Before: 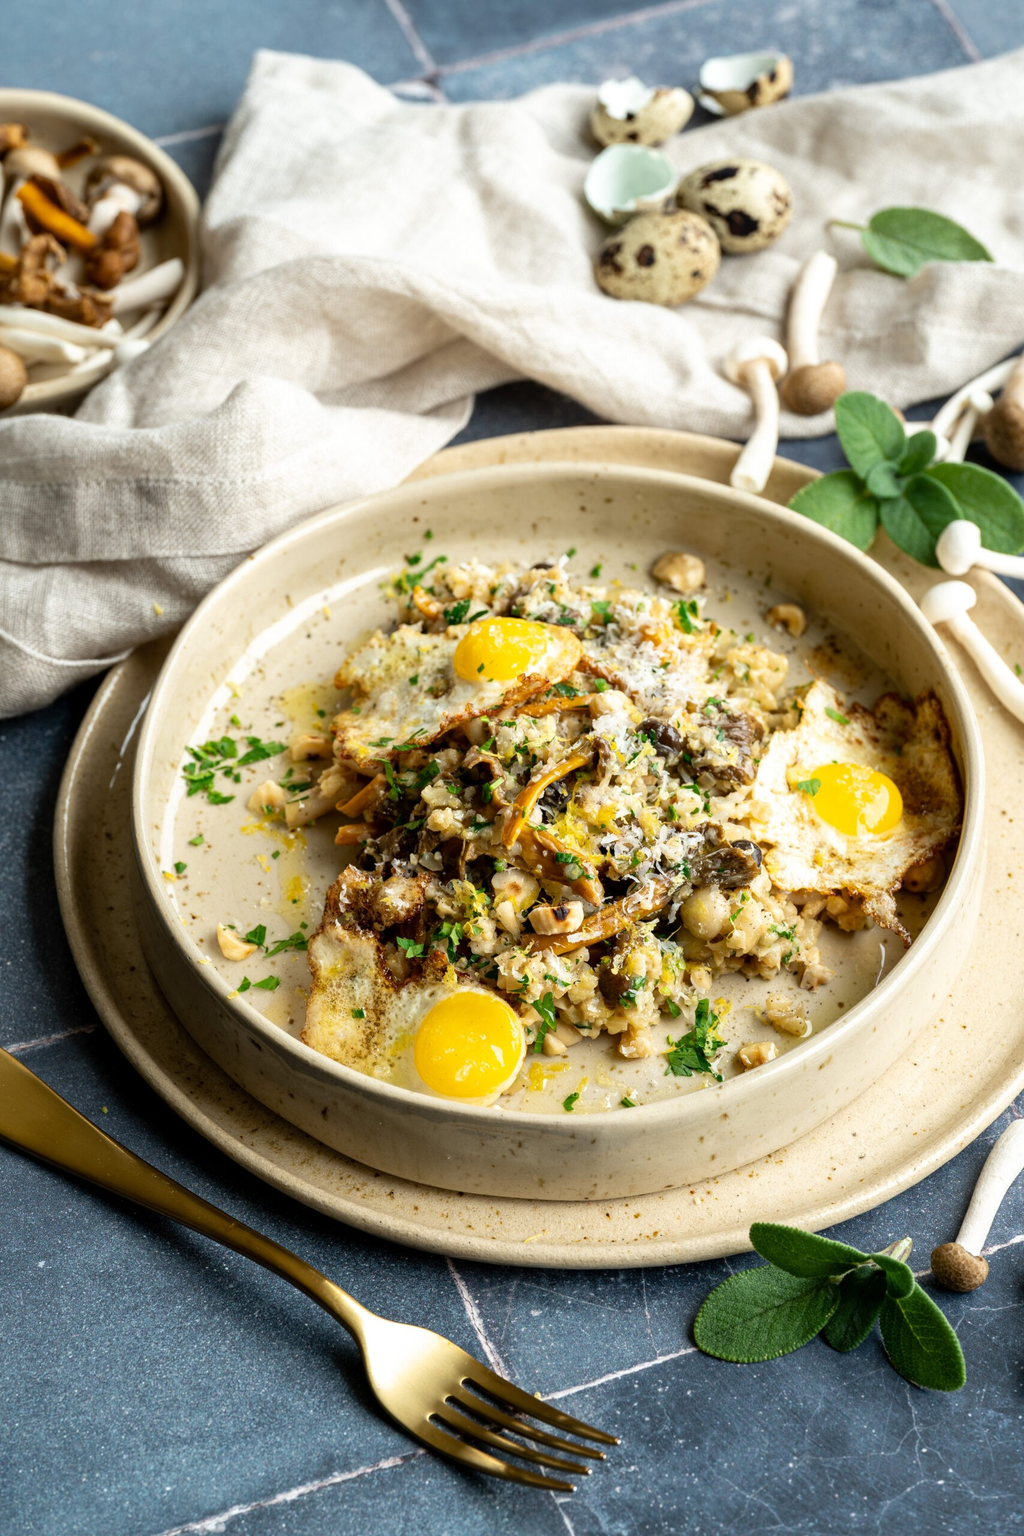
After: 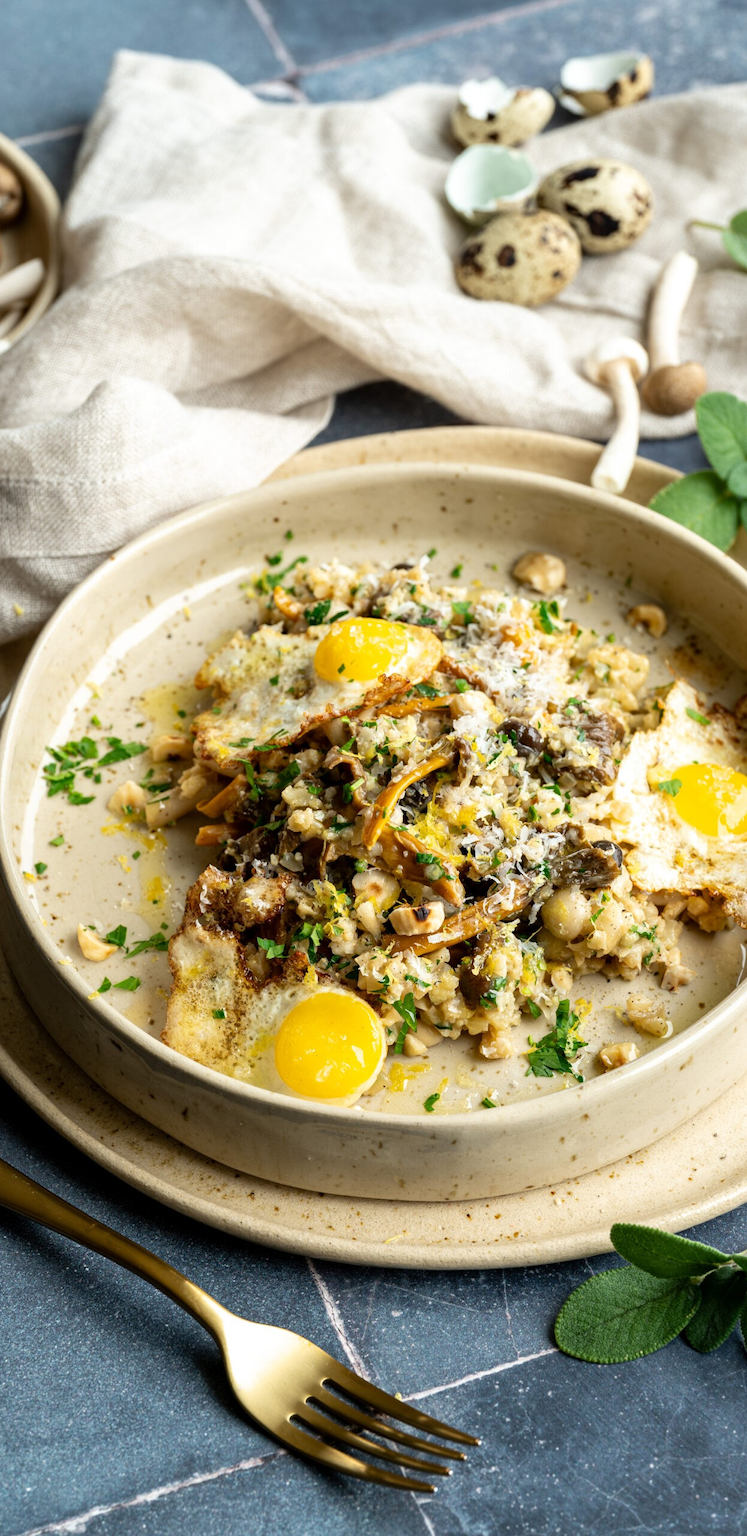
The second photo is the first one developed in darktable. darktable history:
crop: left 13.677%, right 13.365%
